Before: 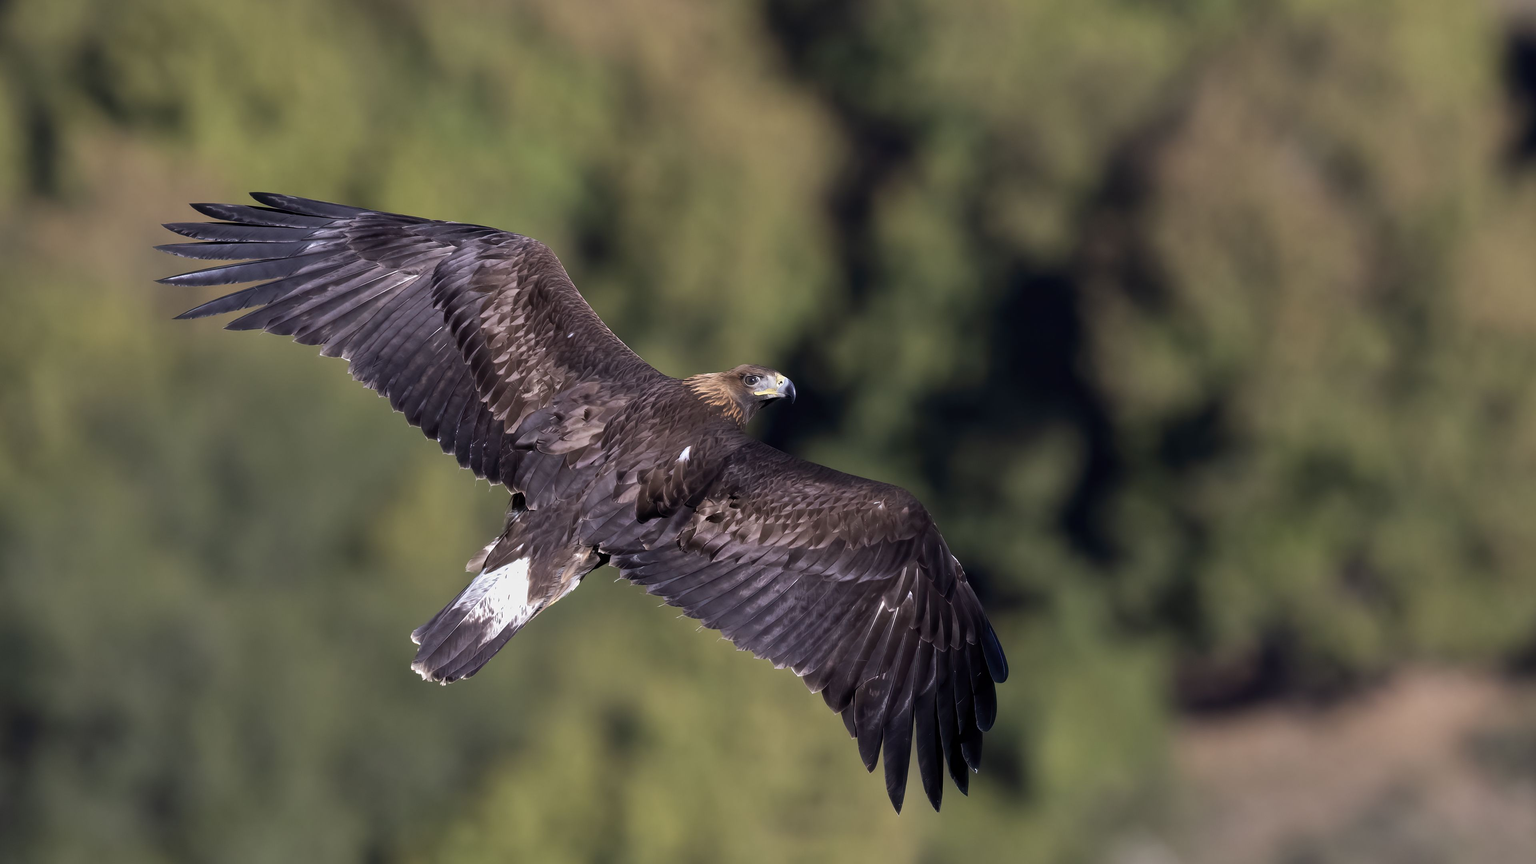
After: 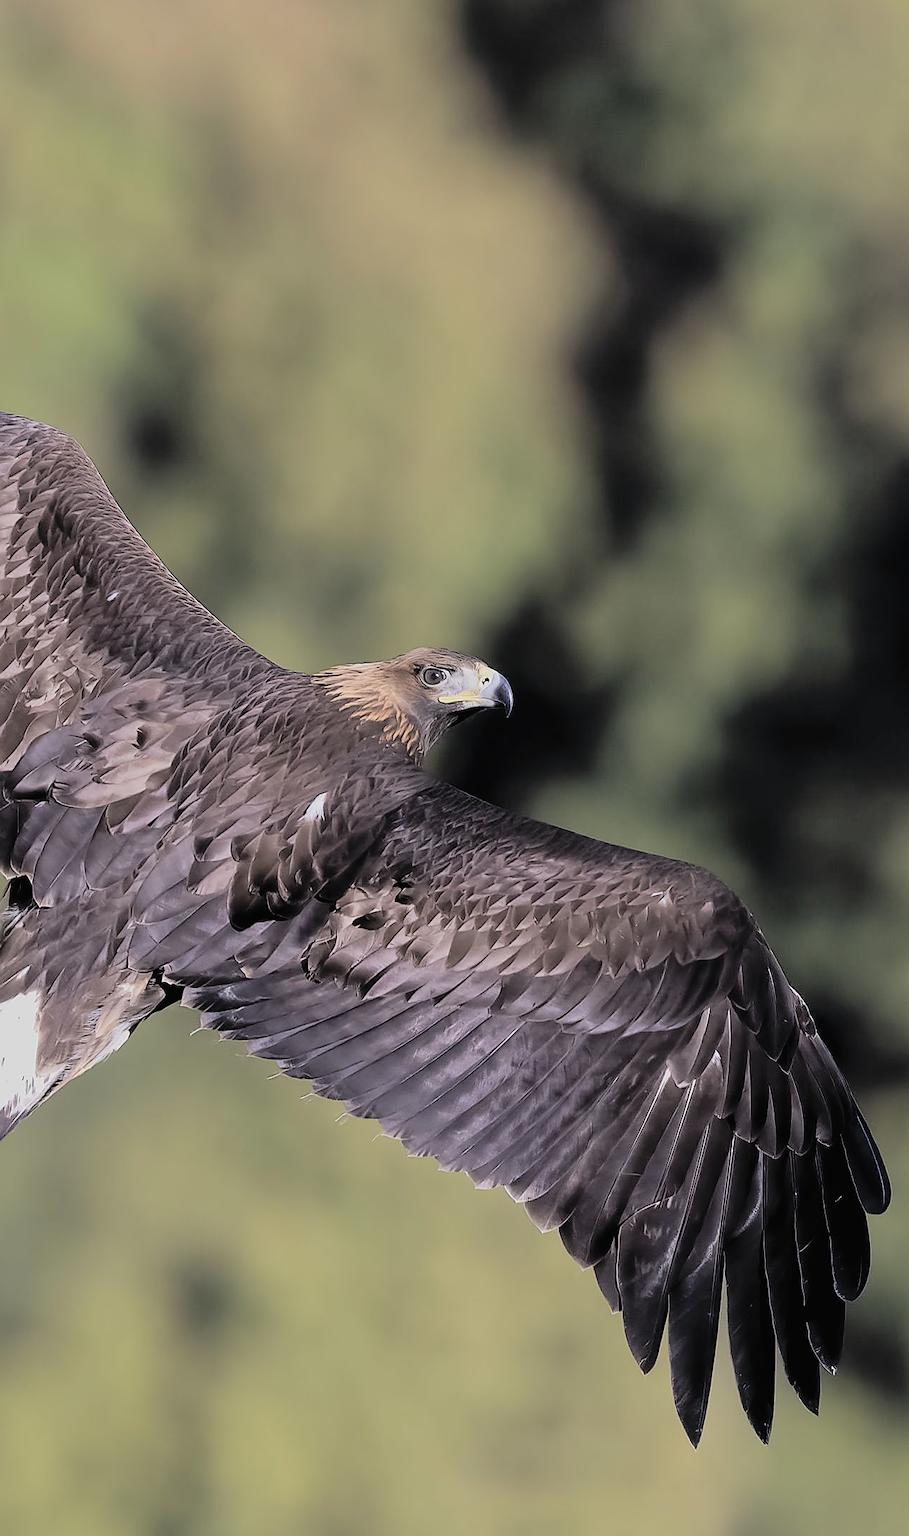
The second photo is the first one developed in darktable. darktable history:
sharpen: radius 1.417, amount 1.24, threshold 0.828
contrast brightness saturation: brightness 0.28
filmic rgb: black relative exposure -6.91 EV, white relative exposure 5.66 EV, hardness 2.85
crop: left 33.036%, right 33.632%
